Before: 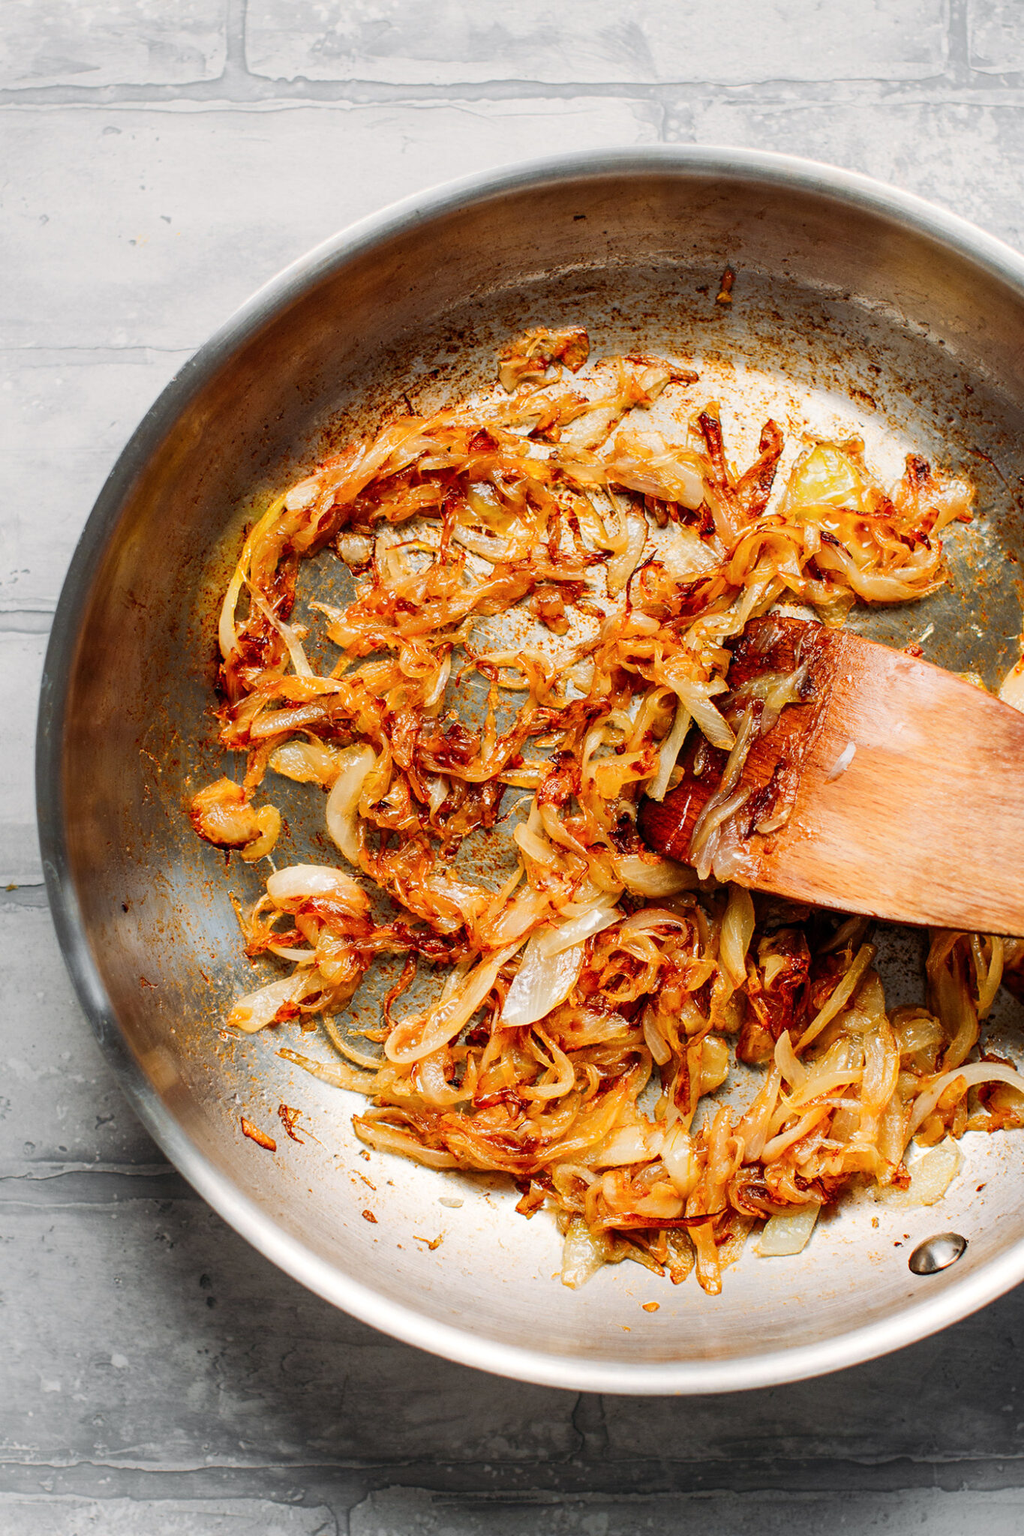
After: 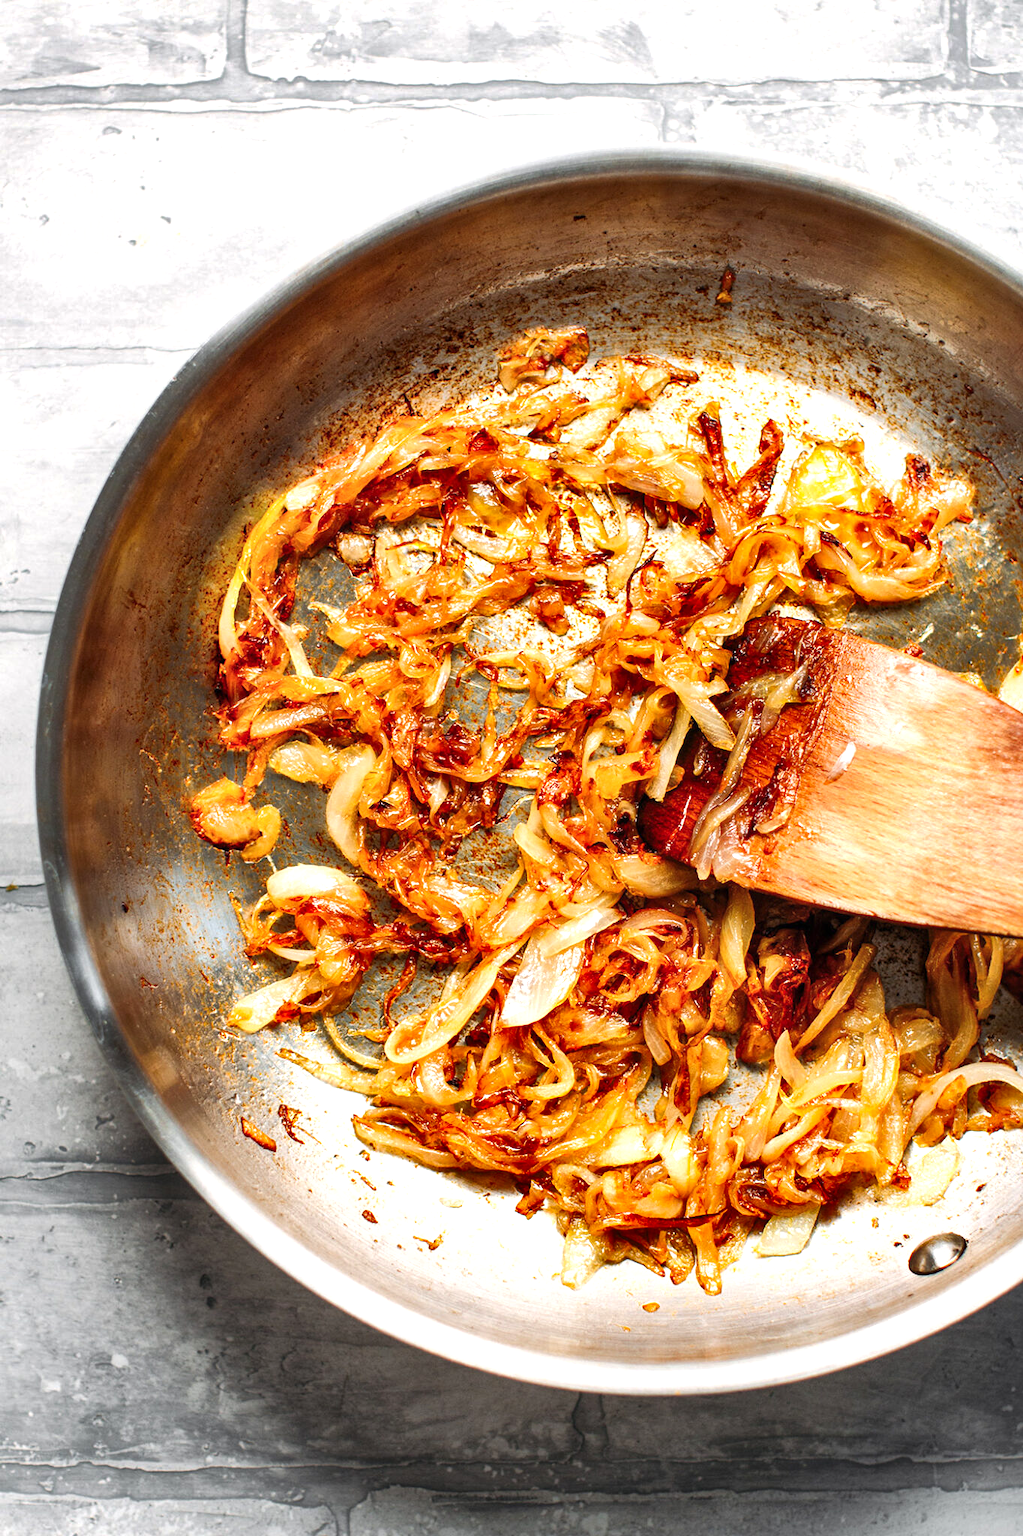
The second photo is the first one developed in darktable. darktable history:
shadows and highlights: radius 133.55, shadows color adjustment 98%, highlights color adjustment 58.73%, soften with gaussian
exposure: black level correction -0.002, exposure 0.543 EV, compensate exposure bias true, compensate highlight preservation false
local contrast: mode bilateral grid, contrast 19, coarseness 51, detail 130%, midtone range 0.2
